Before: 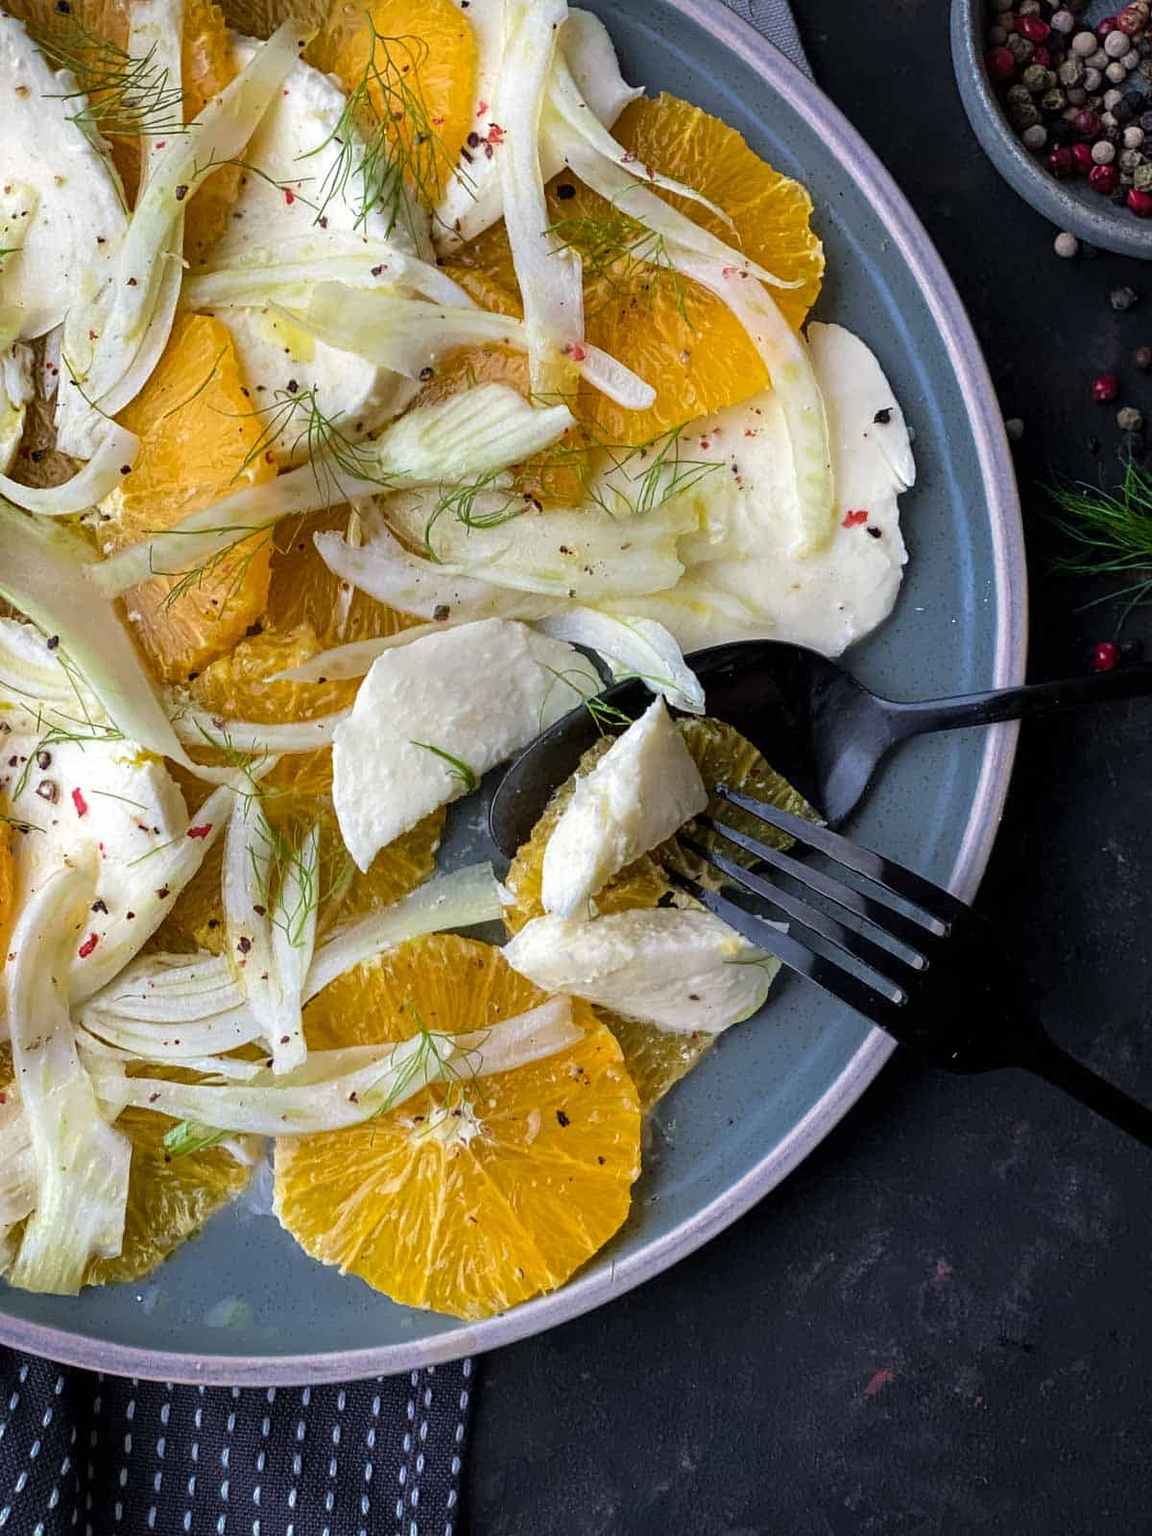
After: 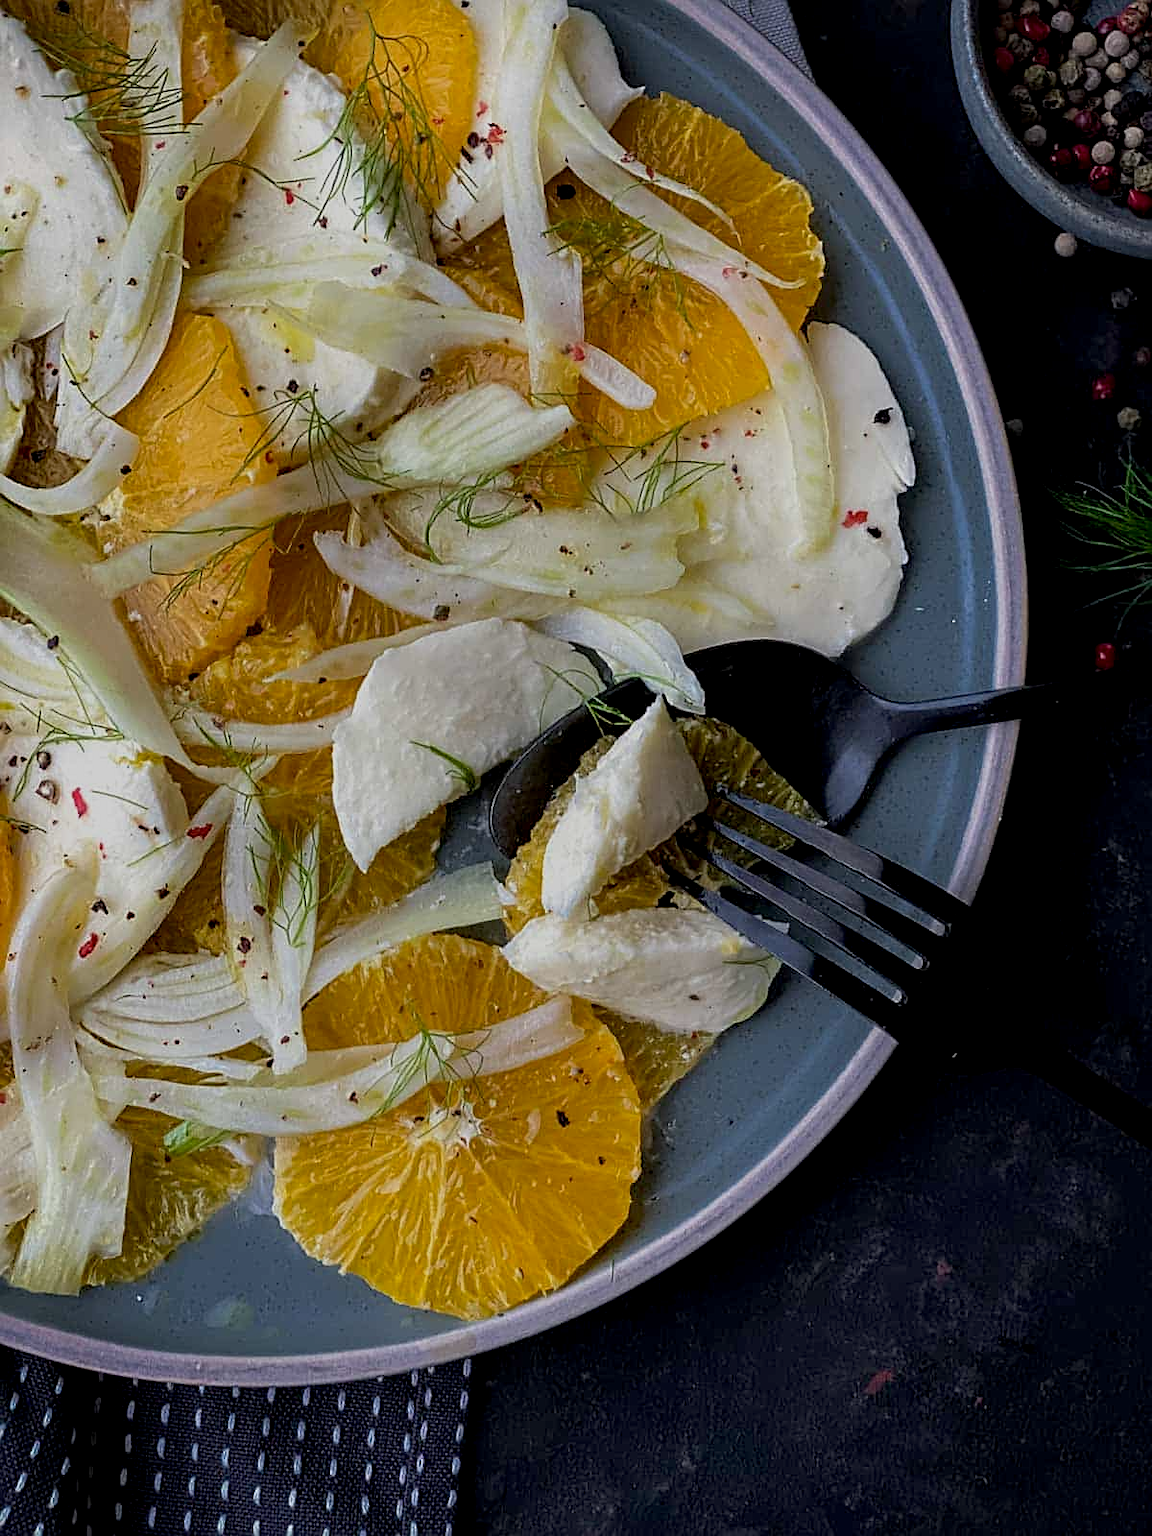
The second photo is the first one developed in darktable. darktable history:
exposure: black level correction 0.009, exposure -0.672 EV, compensate highlight preservation false
sharpen: on, module defaults
